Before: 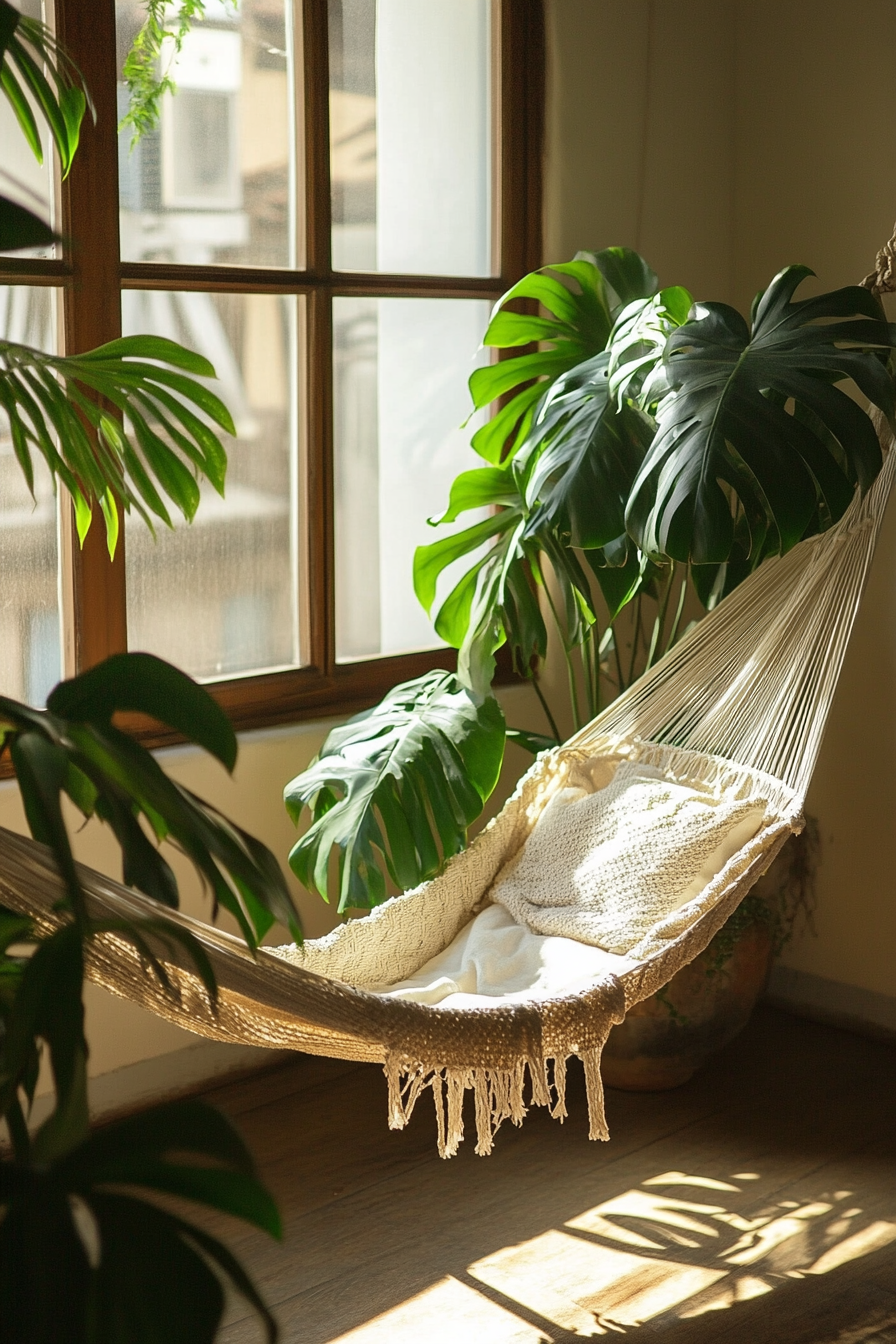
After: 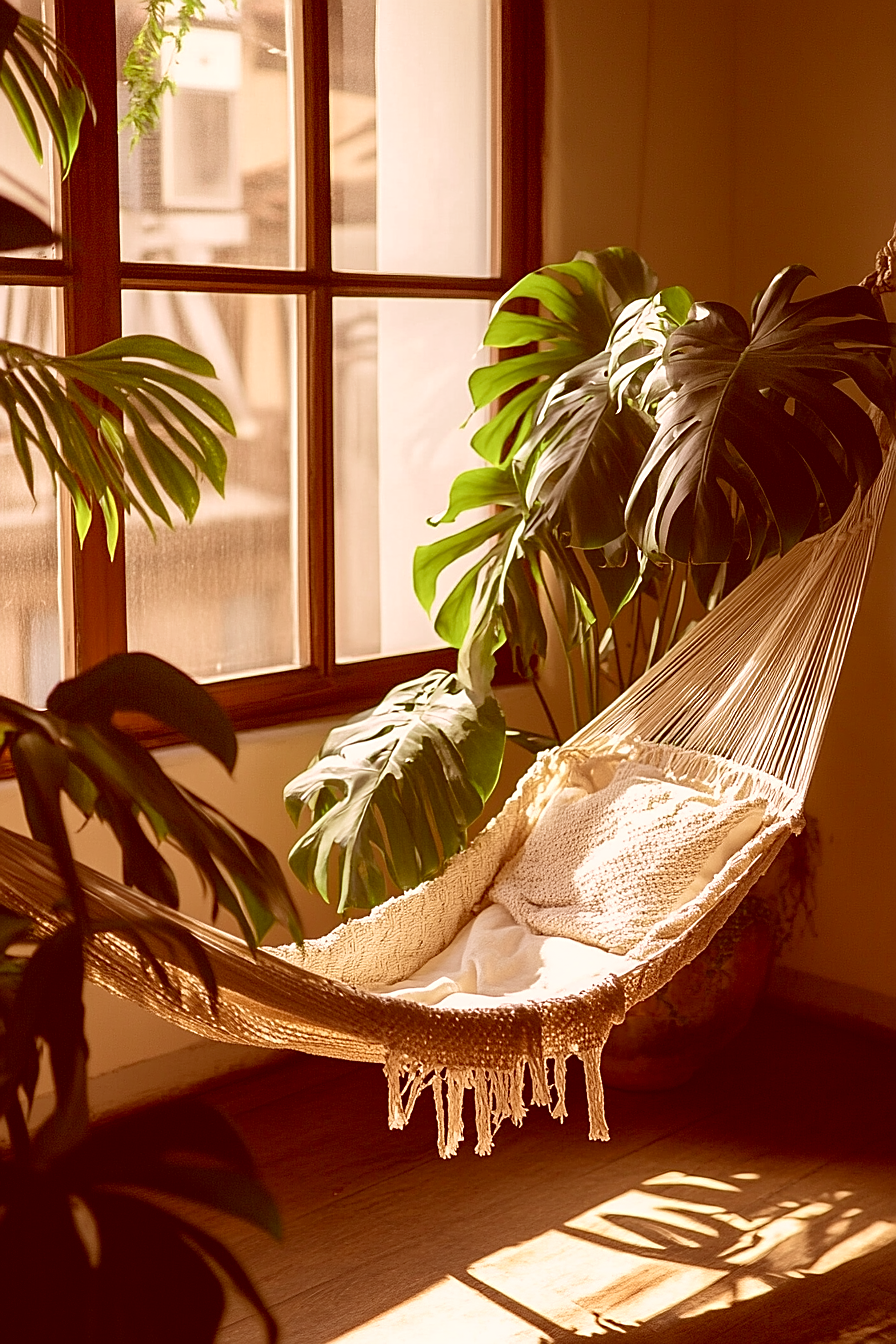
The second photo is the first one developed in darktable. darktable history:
color correction: highlights a* 9.03, highlights b* 8.71, shadows a* 40, shadows b* 40, saturation 0.8
sharpen: on, module defaults
velvia: strength 17%
